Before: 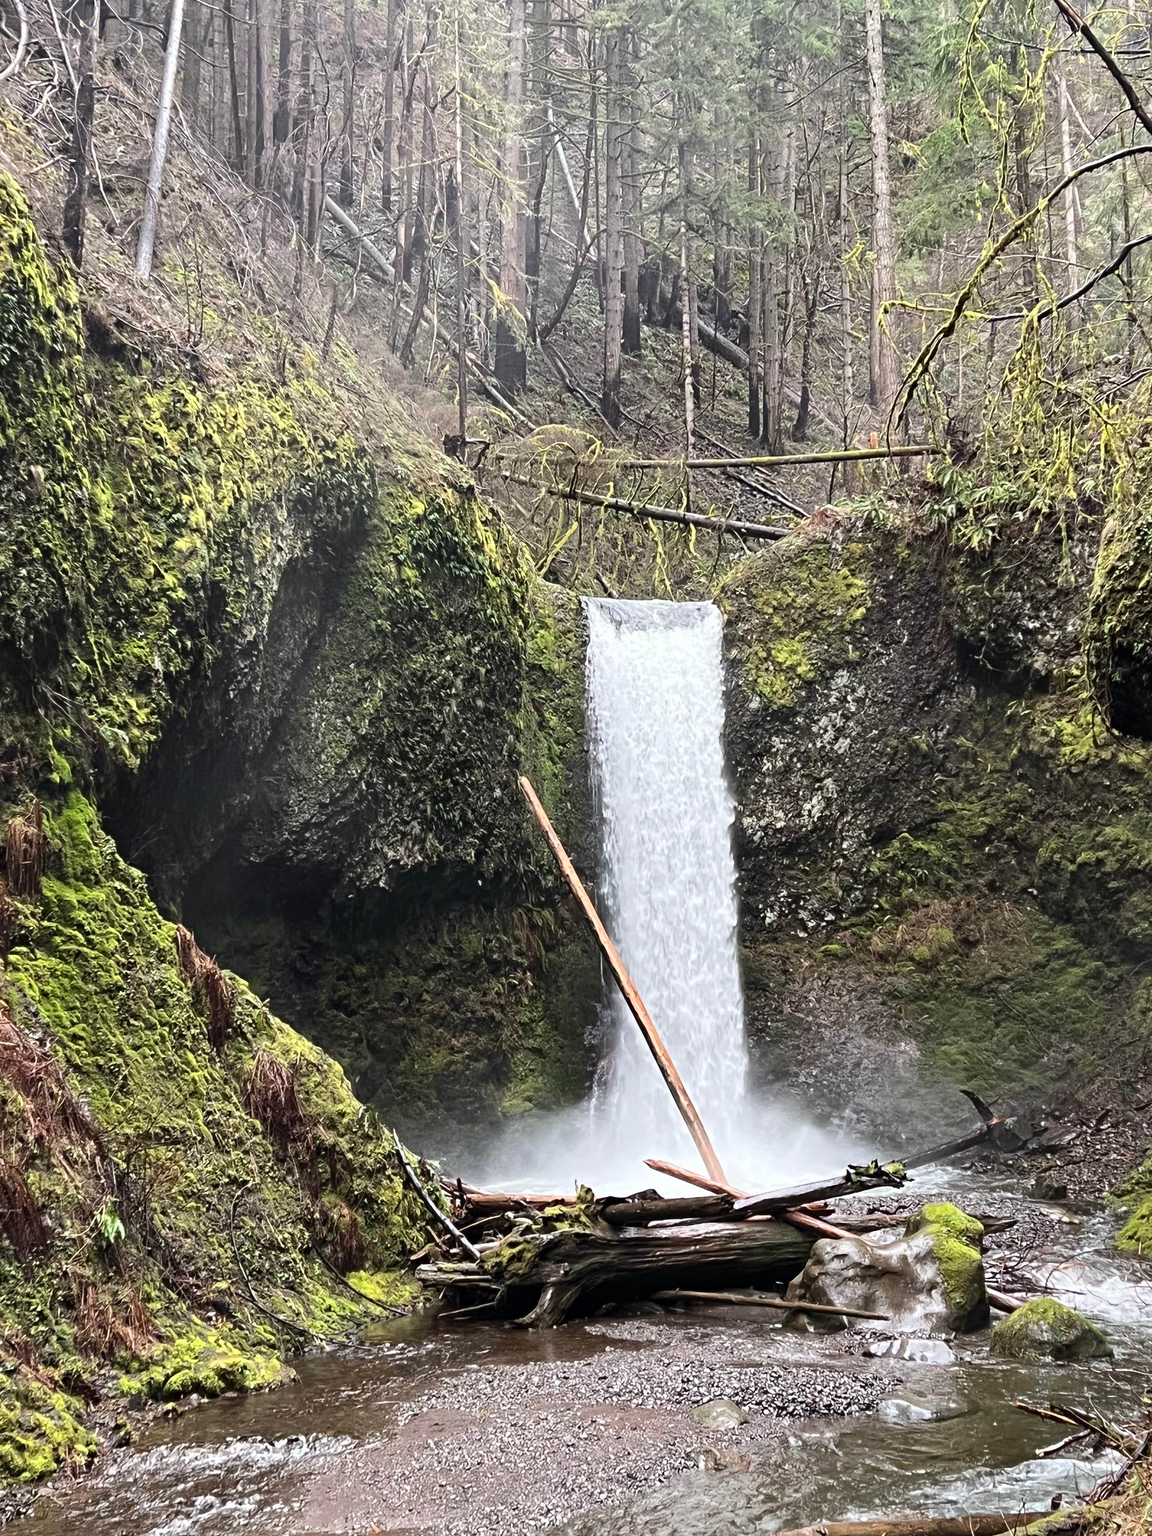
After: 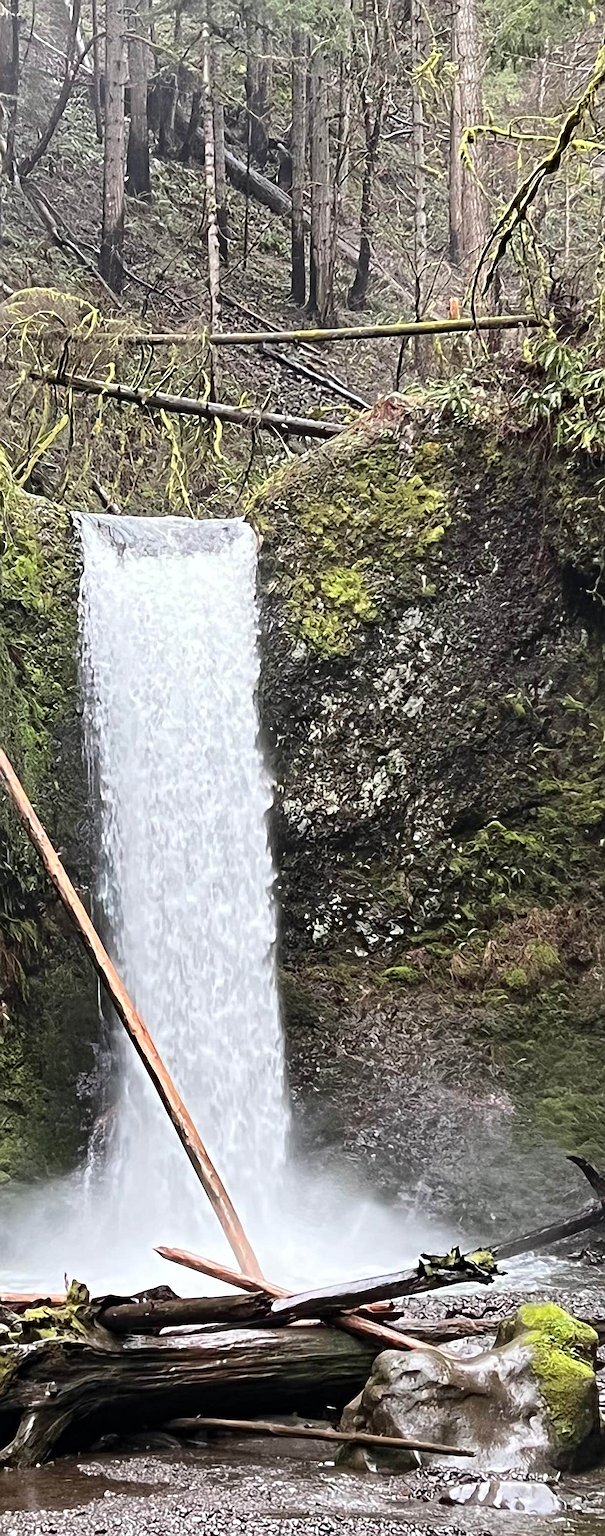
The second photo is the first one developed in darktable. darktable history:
sharpen: on, module defaults
crop: left 45.664%, top 13.307%, right 14.048%, bottom 10.038%
